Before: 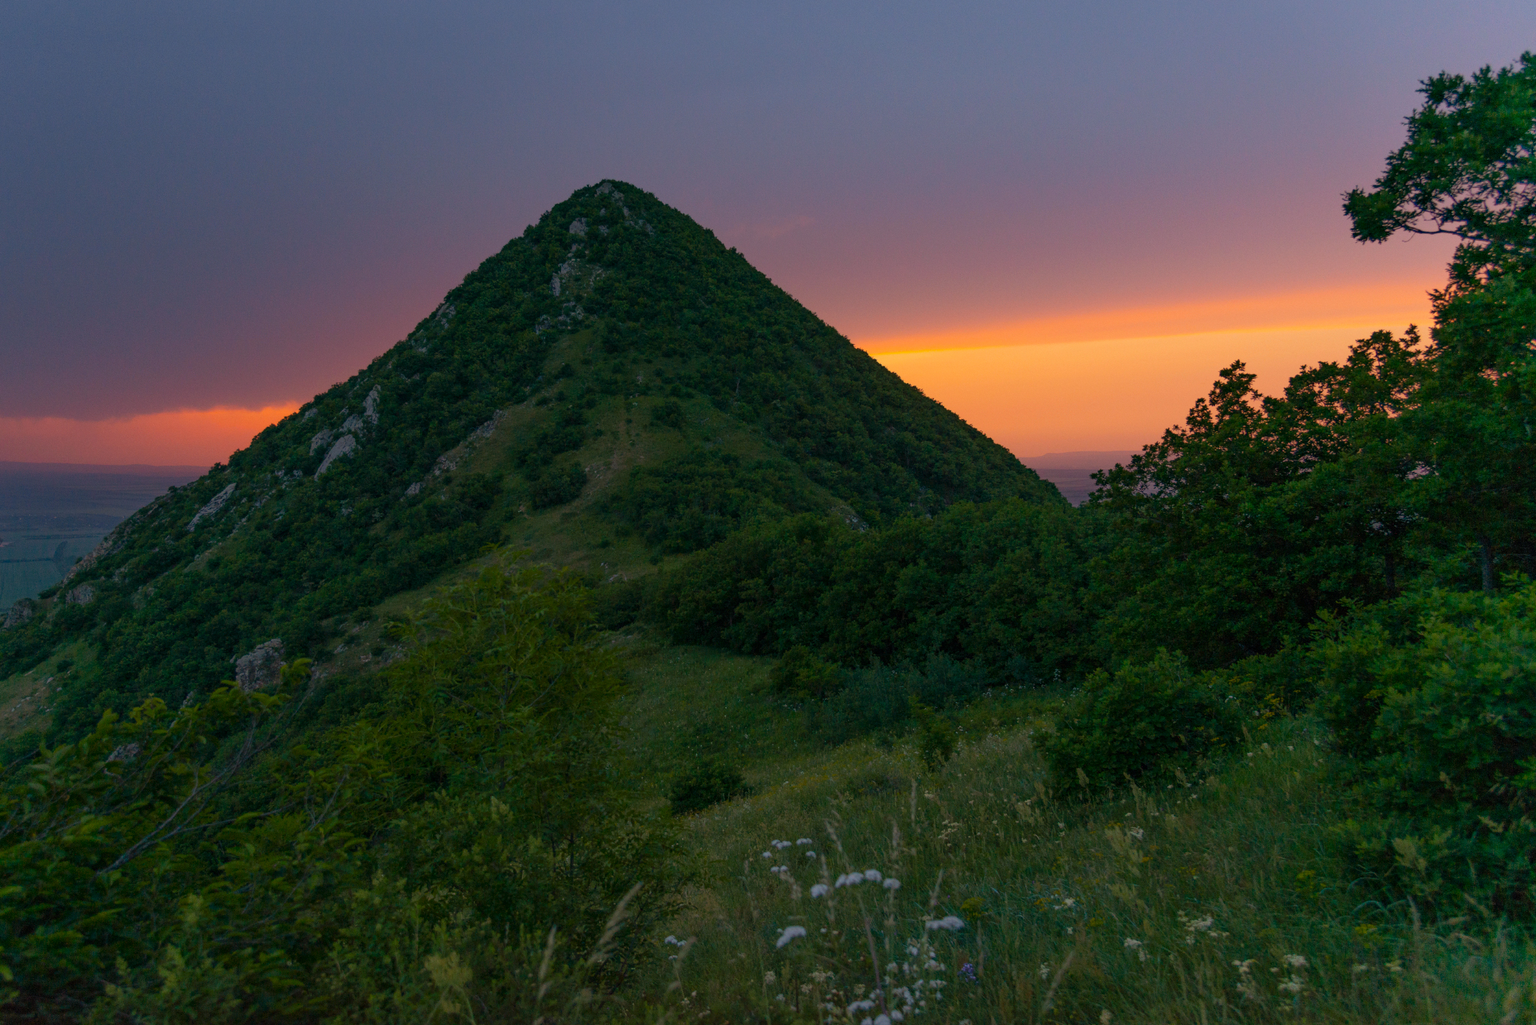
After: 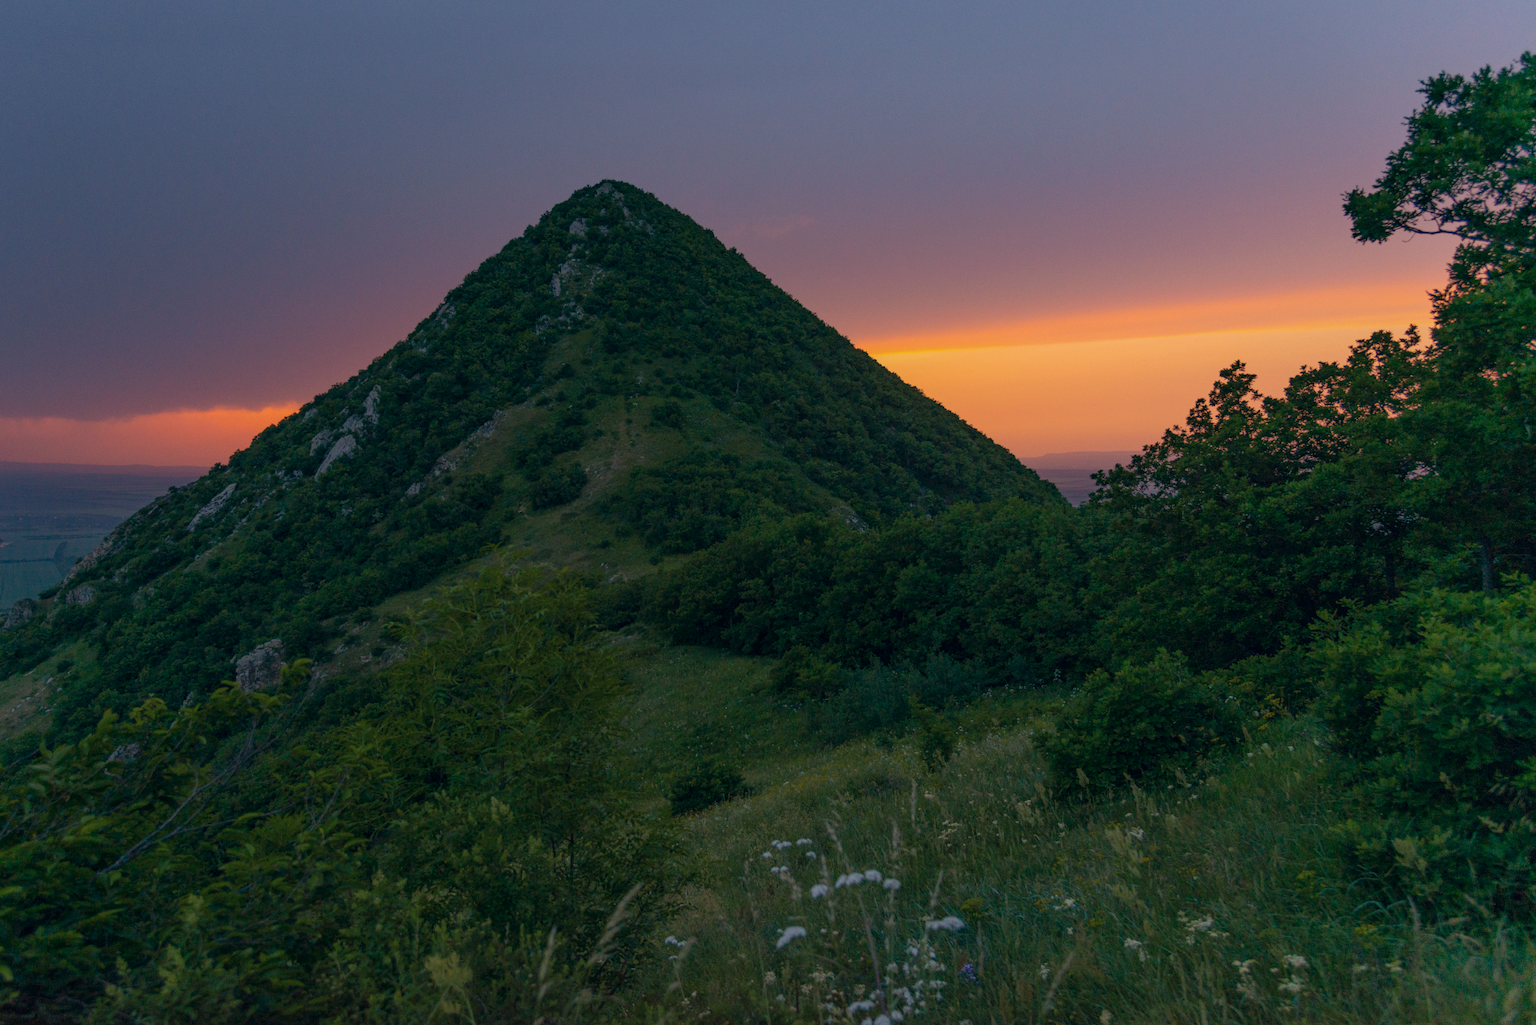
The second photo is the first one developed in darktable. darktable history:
local contrast: detail 110%
color correction: highlights a* 0.459, highlights b* 2.73, shadows a* -1.13, shadows b* -4.57
contrast brightness saturation: saturation -0.094
